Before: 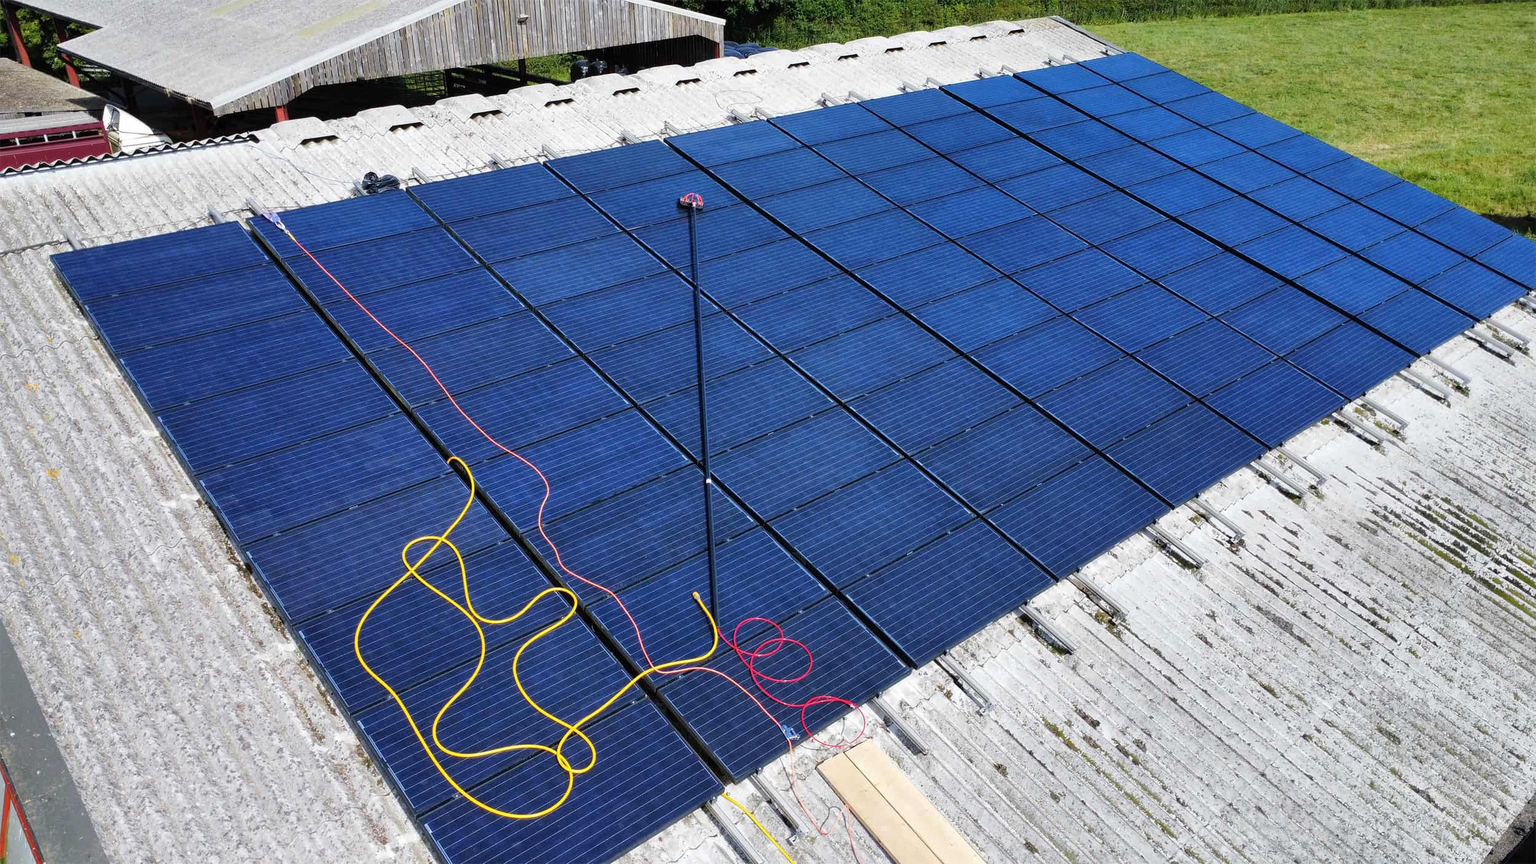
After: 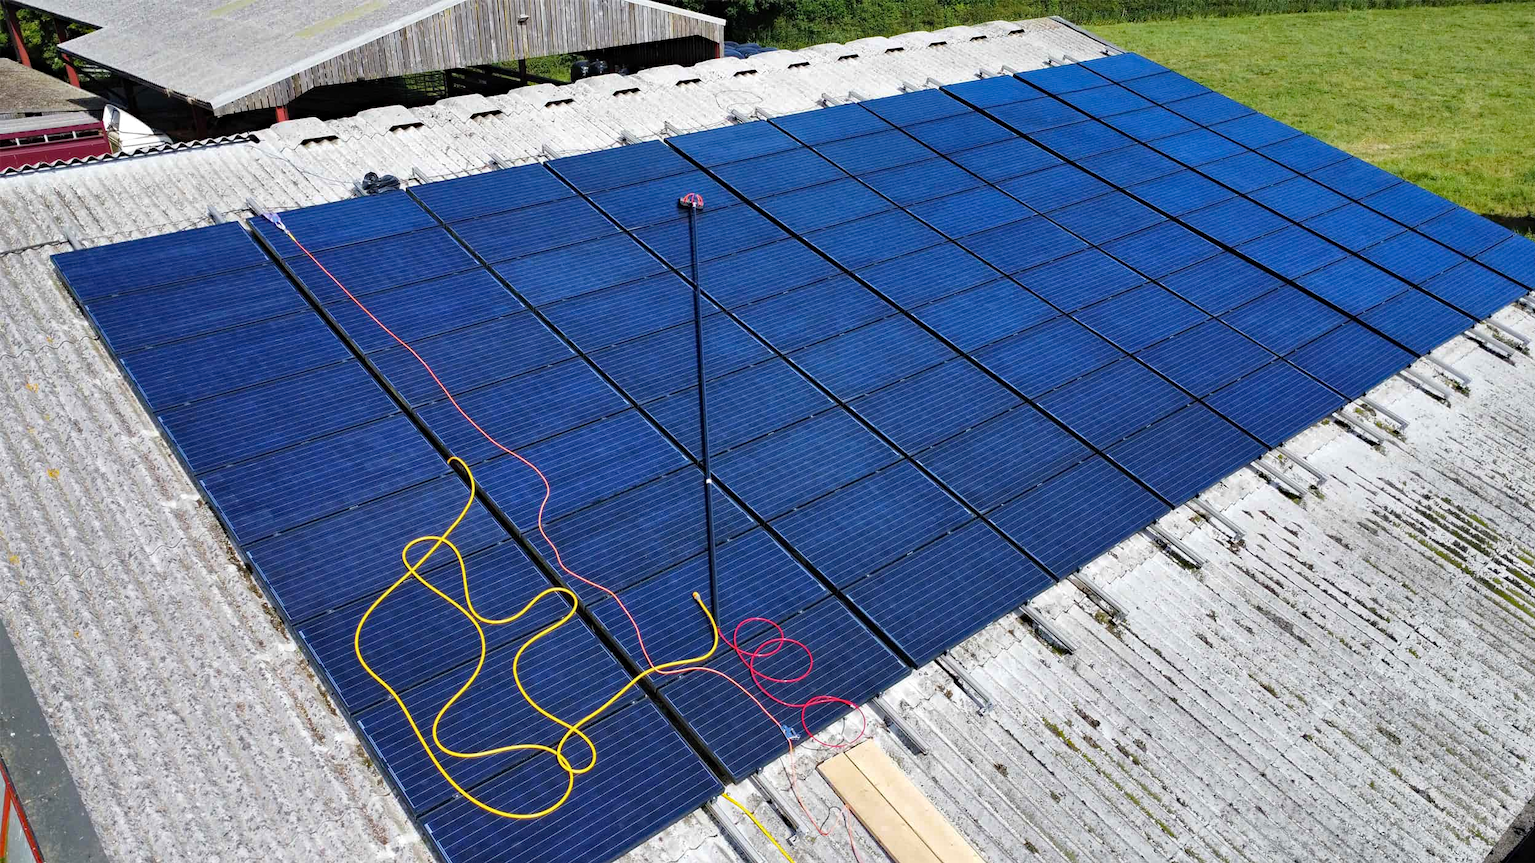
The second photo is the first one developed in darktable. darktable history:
haze removal: strength 0.277, distance 0.252, compatibility mode true, adaptive false
